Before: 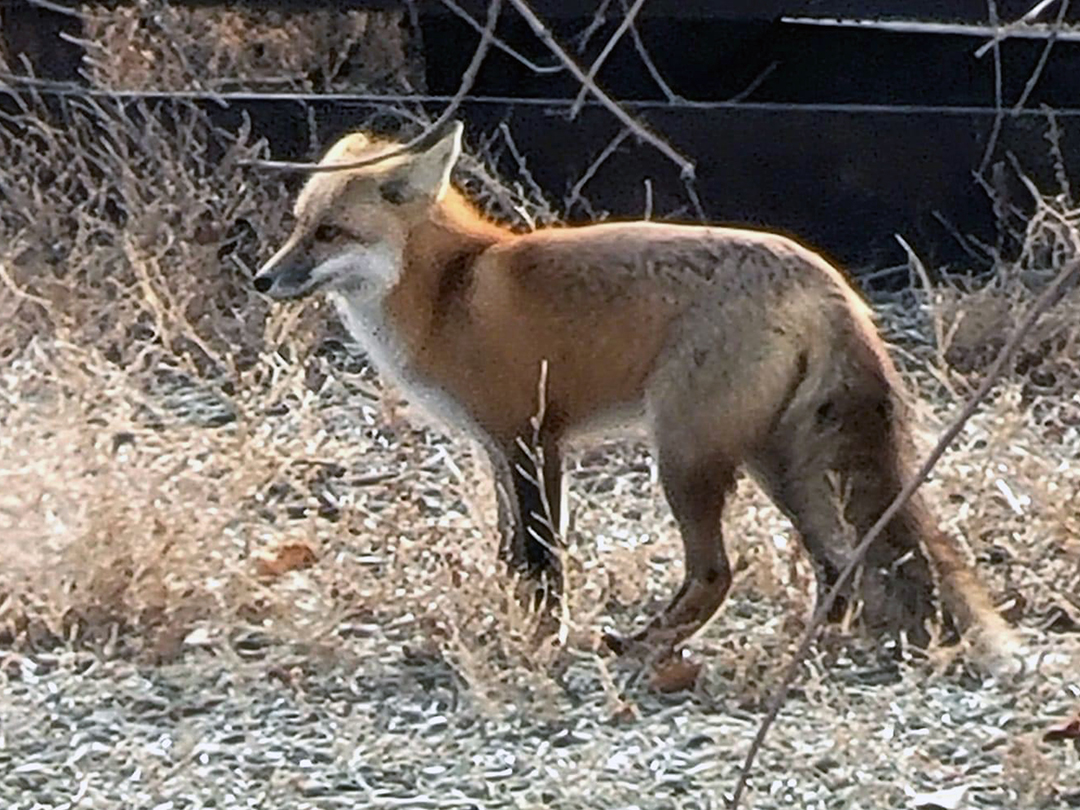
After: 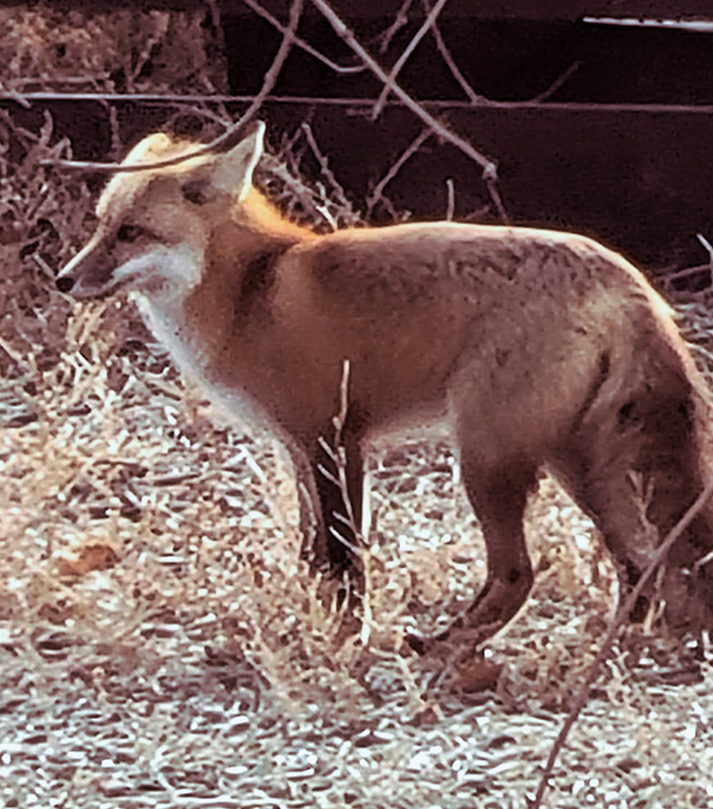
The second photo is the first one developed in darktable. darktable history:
split-toning: highlights › hue 180°
crop and rotate: left 18.442%, right 15.508%
